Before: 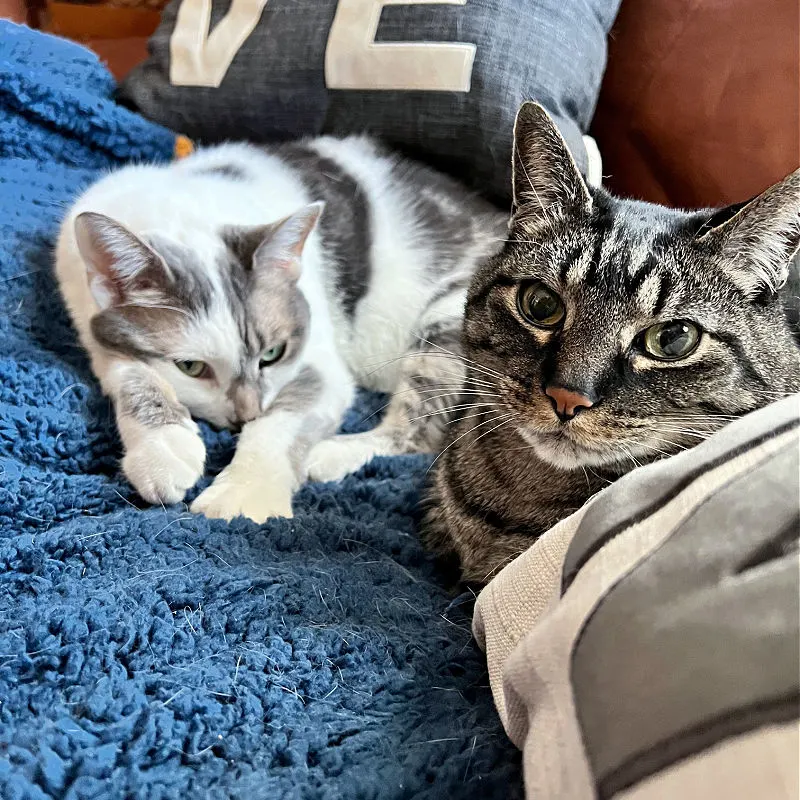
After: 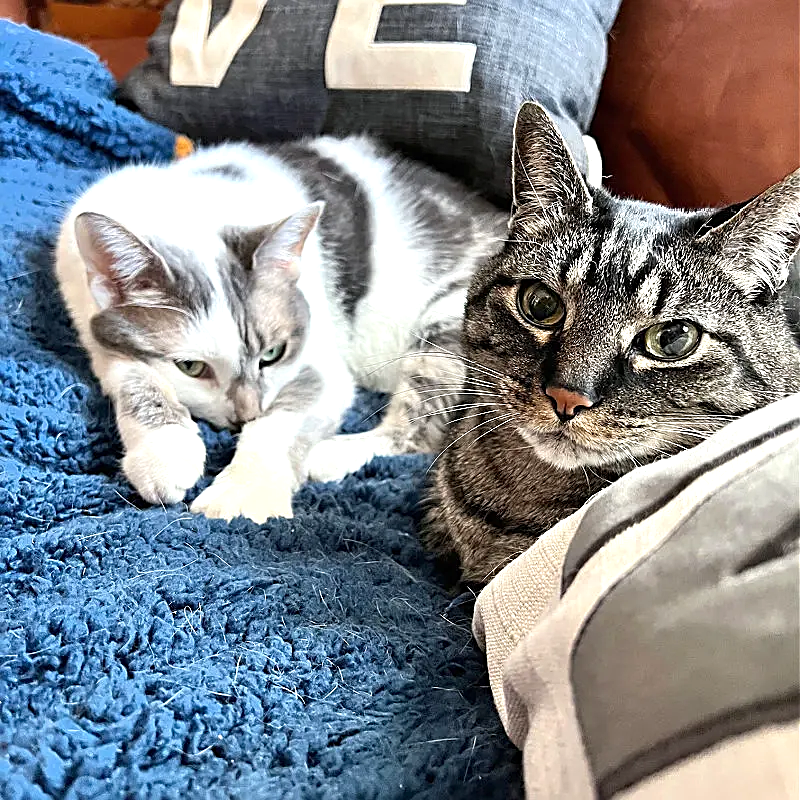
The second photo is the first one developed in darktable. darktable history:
sharpen: on, module defaults
exposure: black level correction 0, exposure 0.499 EV, compensate exposure bias true, compensate highlight preservation false
